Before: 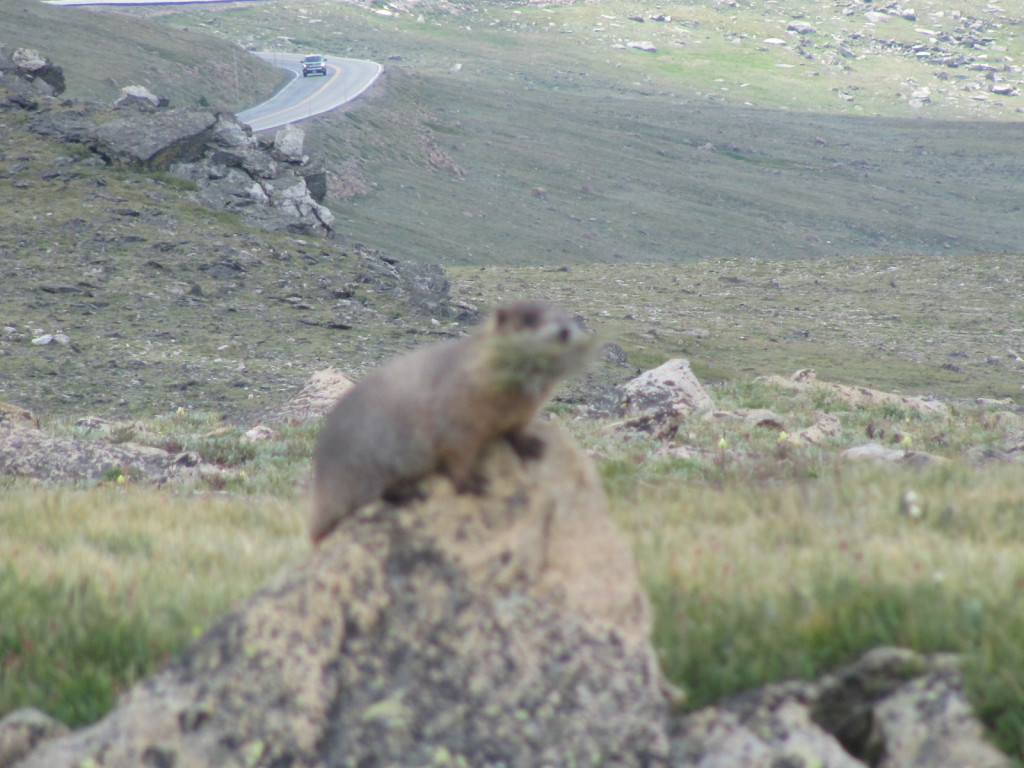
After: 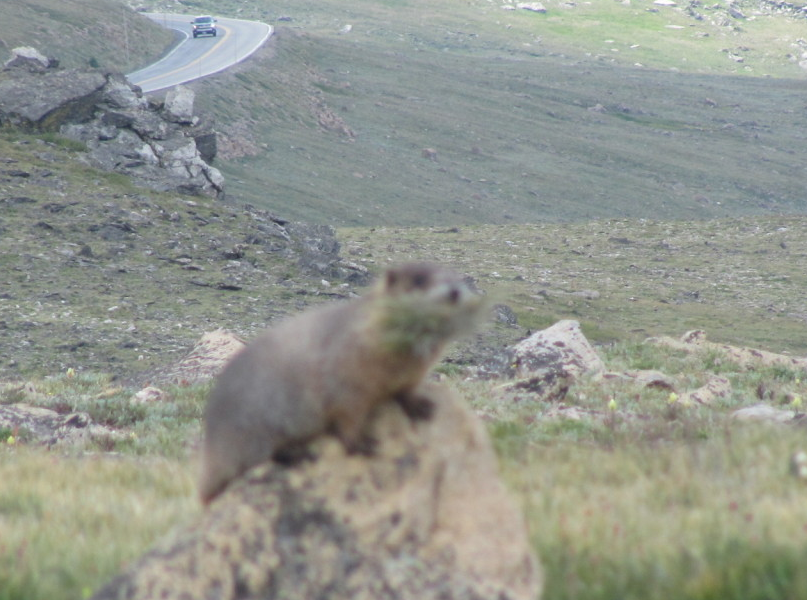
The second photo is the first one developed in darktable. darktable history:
crop and rotate: left 10.77%, top 5.1%, right 10.41%, bottom 16.76%
